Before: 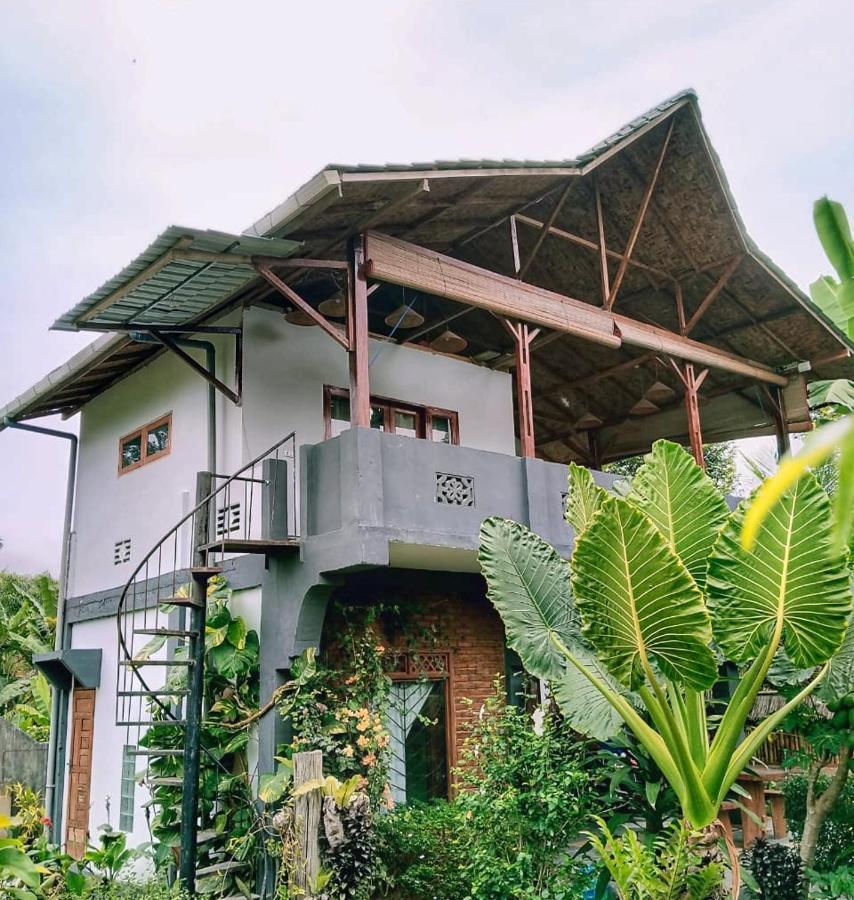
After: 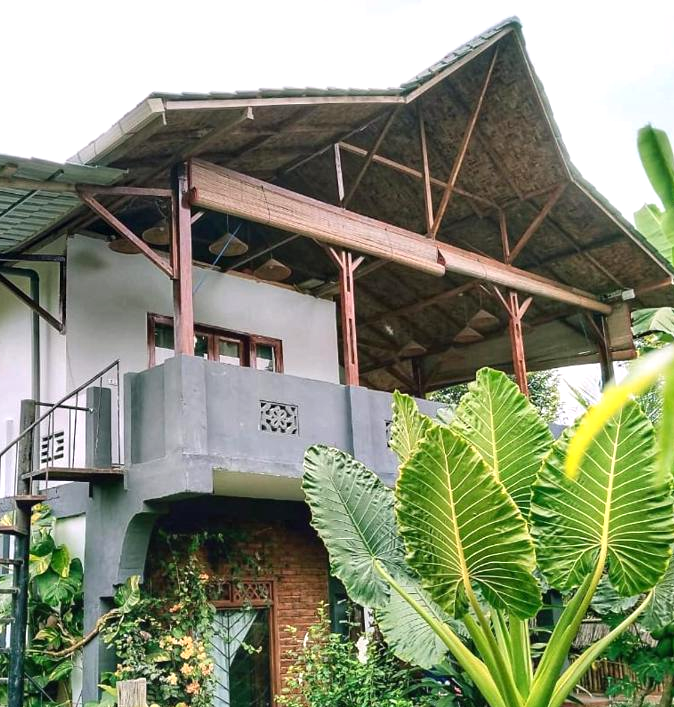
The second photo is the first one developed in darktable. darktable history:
exposure: black level correction 0, exposure 0.399 EV, compensate exposure bias true, compensate highlight preservation false
crop and rotate: left 20.638%, top 8.051%, right 0.43%, bottom 13.327%
